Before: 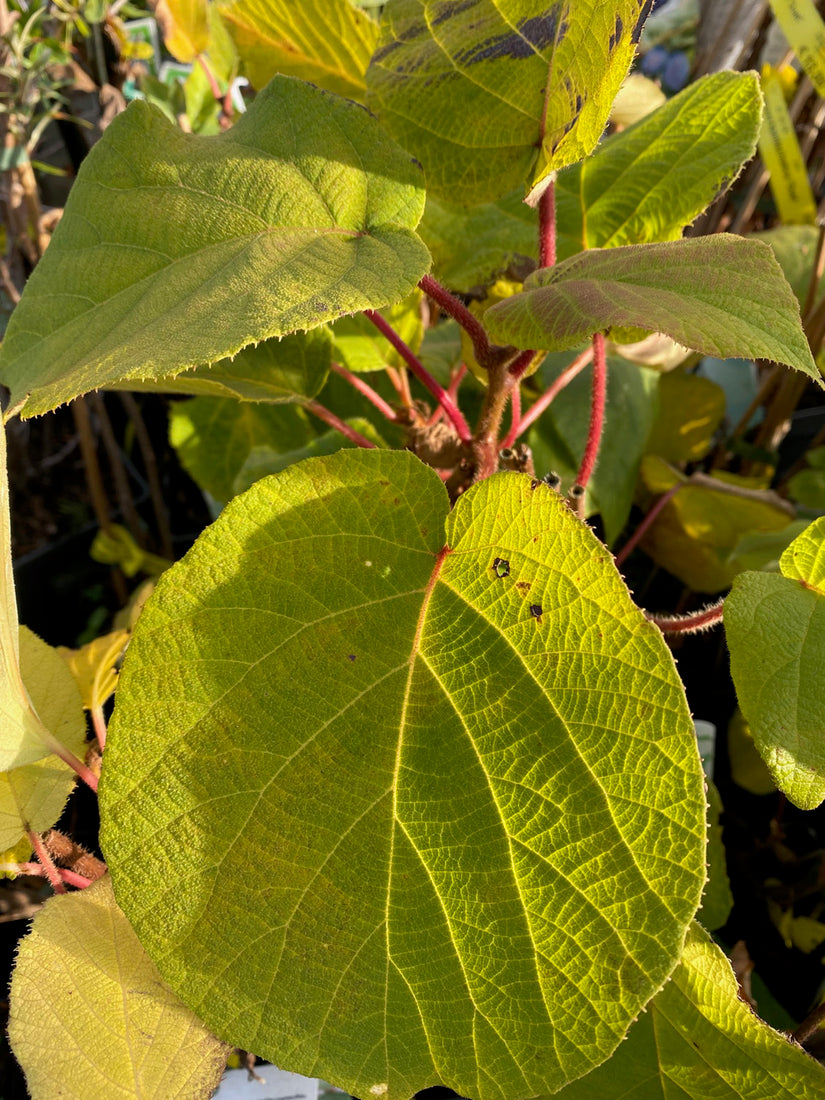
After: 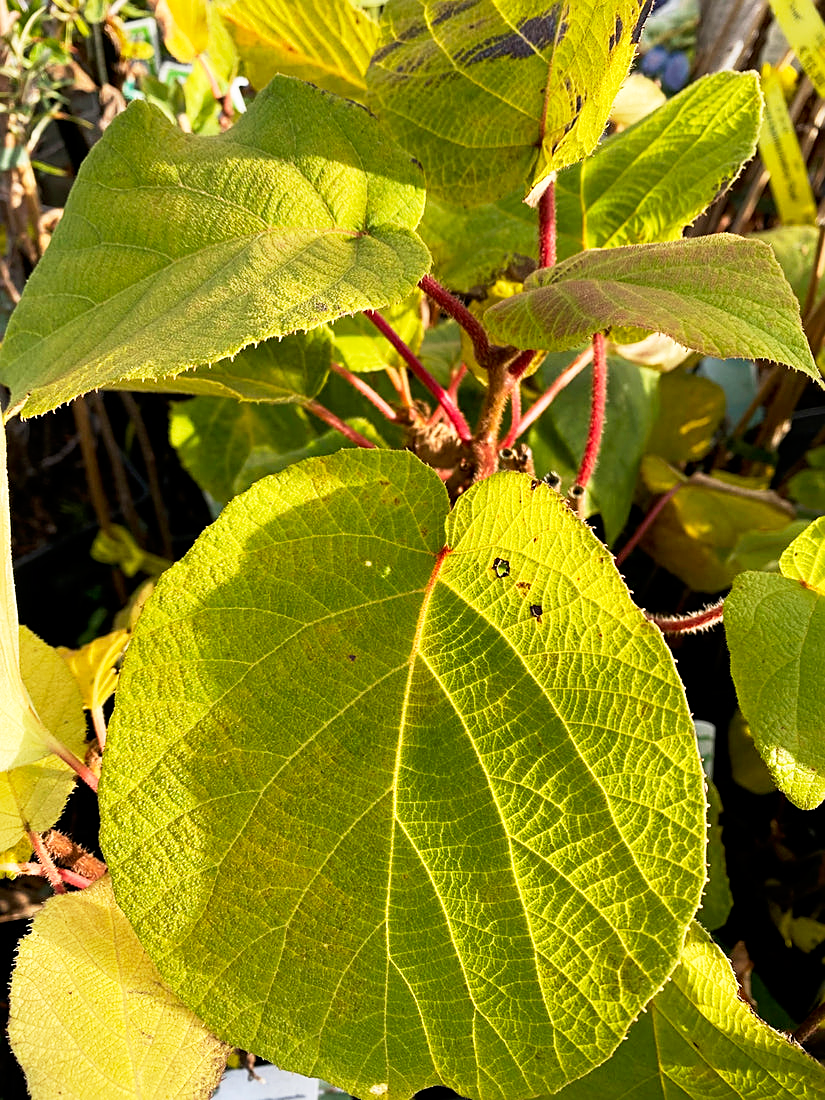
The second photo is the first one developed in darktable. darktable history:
sharpen: on, module defaults
base curve: curves: ch0 [(0, 0) (0.005, 0.002) (0.193, 0.295) (0.399, 0.664) (0.75, 0.928) (1, 1)], preserve colors none
